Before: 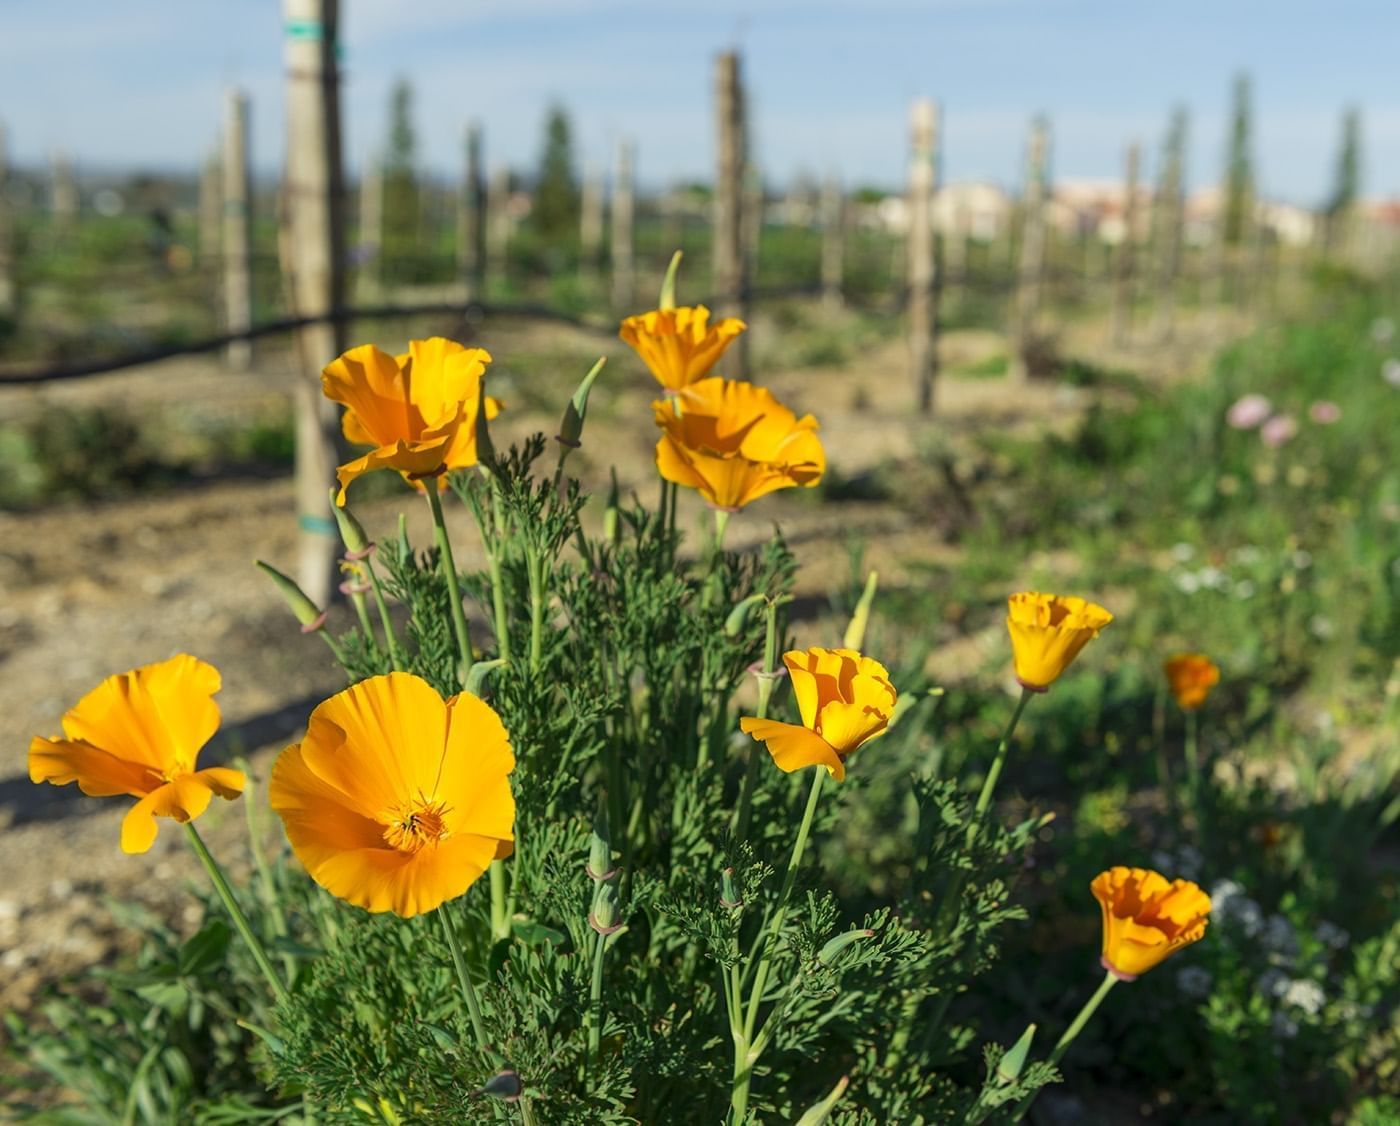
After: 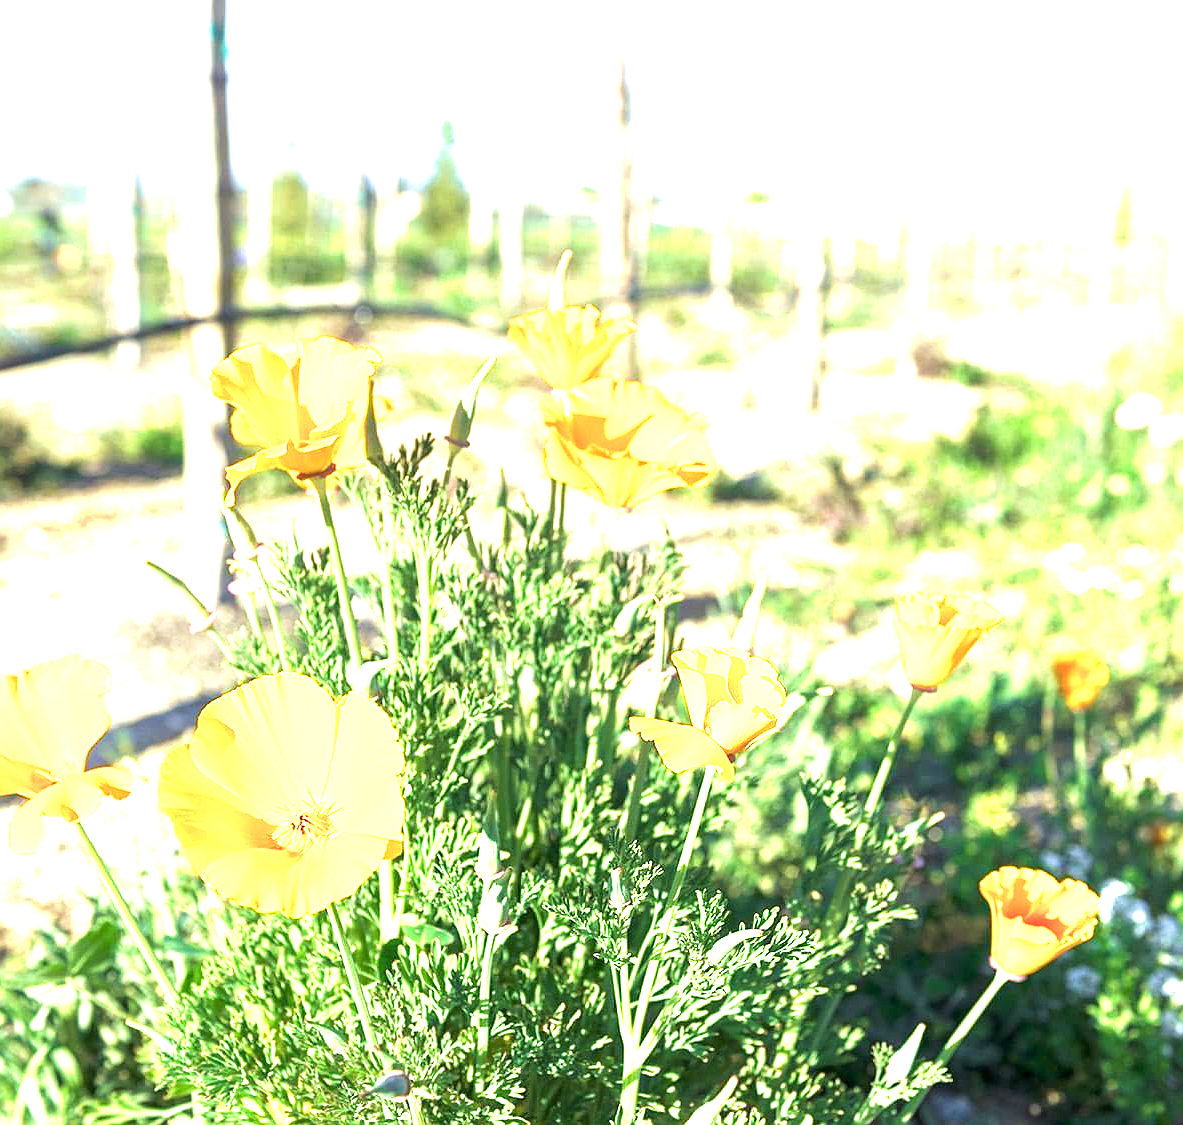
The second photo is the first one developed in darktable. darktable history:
color calibration: output R [1.003, 0.027, -0.041, 0], output G [-0.018, 1.043, -0.038, 0], output B [0.071, -0.086, 1.017, 0], illuminant as shot in camera, x 0.358, y 0.373, temperature 4628.91 K
crop: left 7.97%, right 7.475%
tone equalizer: -8 EV -0.771 EV, -7 EV -0.699 EV, -6 EV -0.572 EV, -5 EV -0.419 EV, -3 EV 0.373 EV, -2 EV 0.6 EV, -1 EV 0.679 EV, +0 EV 0.766 EV
exposure: black level correction 0, exposure 2.102 EV, compensate highlight preservation false
color correction: highlights a* -0.086, highlights b* 0.097
velvia: on, module defaults
sharpen: radius 0.977, amount 0.606
